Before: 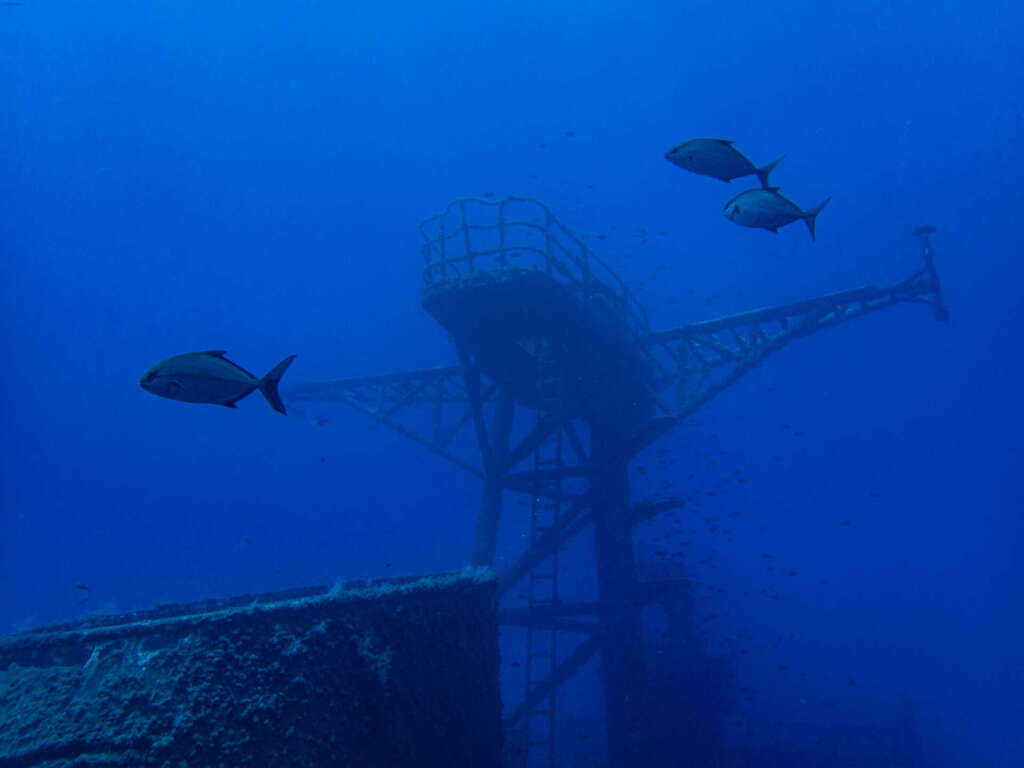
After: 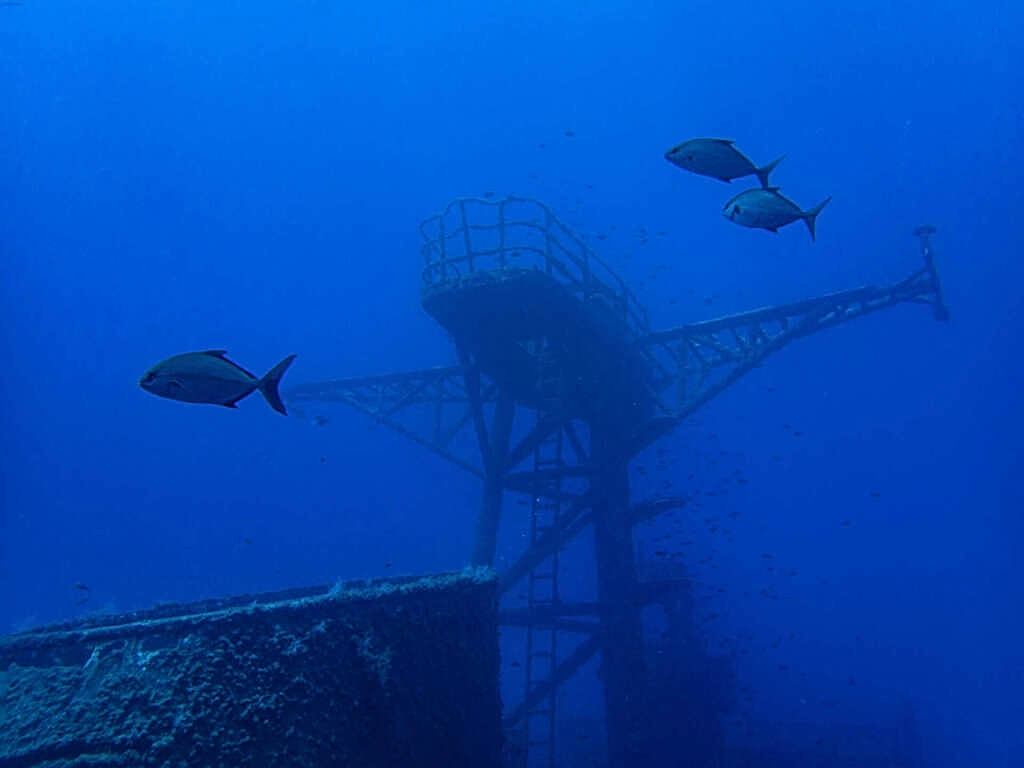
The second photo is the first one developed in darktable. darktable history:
sharpen: on, module defaults
exposure: exposure 0.217 EV, compensate highlight preservation false
